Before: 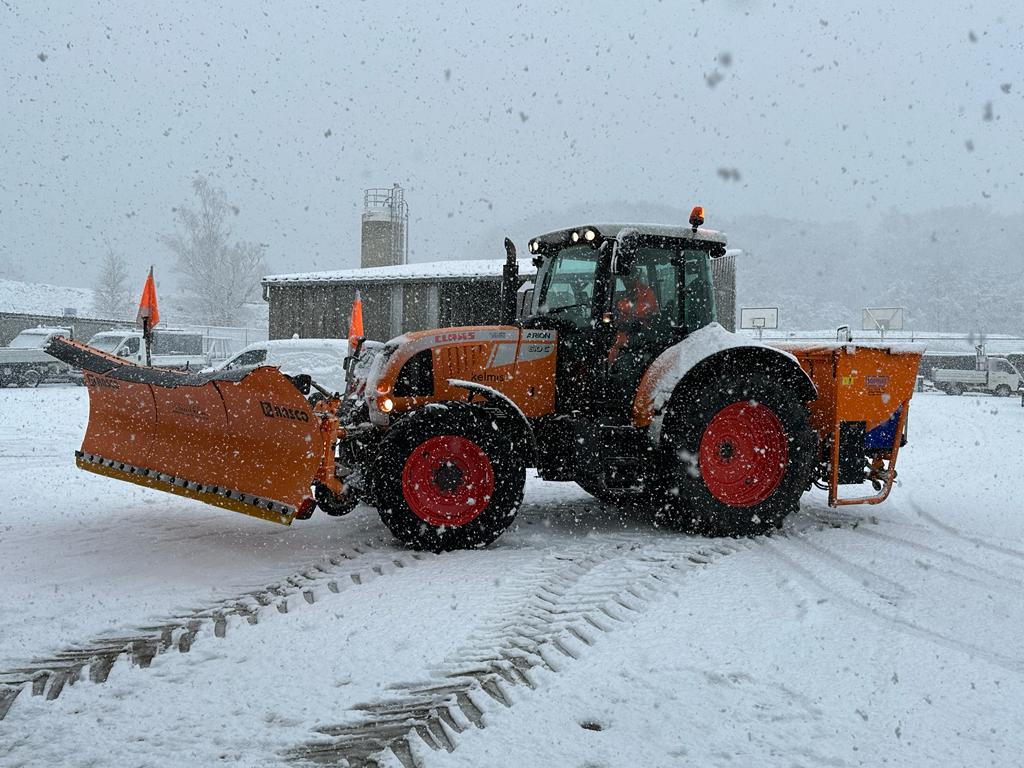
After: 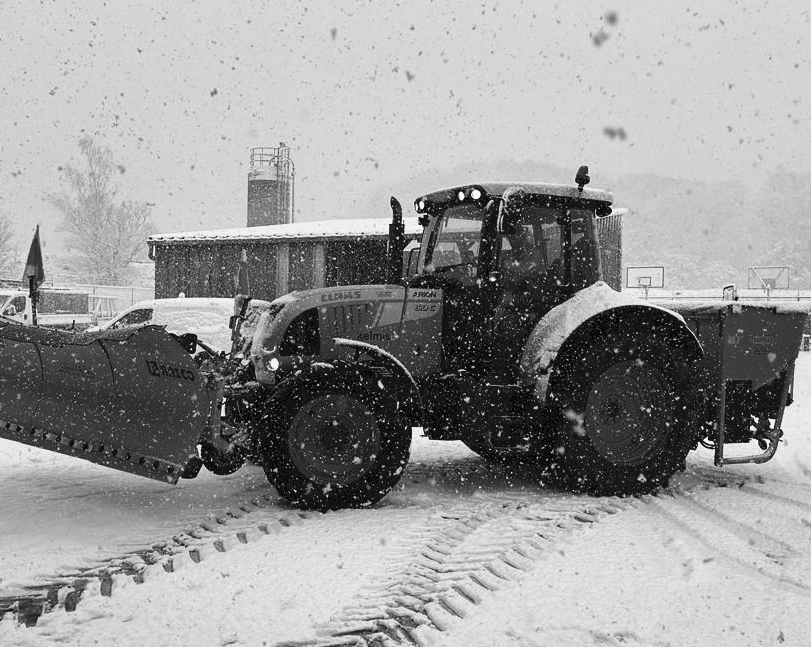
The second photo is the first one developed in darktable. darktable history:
monochrome: a 0, b 0, size 0.5, highlights 0.57
crop: left 11.225%, top 5.381%, right 9.565%, bottom 10.314%
tone curve: curves: ch0 [(0, 0) (0.003, 0.063) (0.011, 0.063) (0.025, 0.063) (0.044, 0.066) (0.069, 0.071) (0.1, 0.09) (0.136, 0.116) (0.177, 0.144) (0.224, 0.192) (0.277, 0.246) (0.335, 0.311) (0.399, 0.399) (0.468, 0.49) (0.543, 0.589) (0.623, 0.709) (0.709, 0.827) (0.801, 0.918) (0.898, 0.969) (1, 1)], preserve colors none
shadows and highlights: shadows 49, highlights -41, soften with gaussian
color balance rgb: shadows lift › chroma 1%, shadows lift › hue 113°, highlights gain › chroma 0.2%, highlights gain › hue 333°, perceptual saturation grading › global saturation 20%, perceptual saturation grading › highlights -25%, perceptual saturation grading › shadows 25%, contrast -10%
